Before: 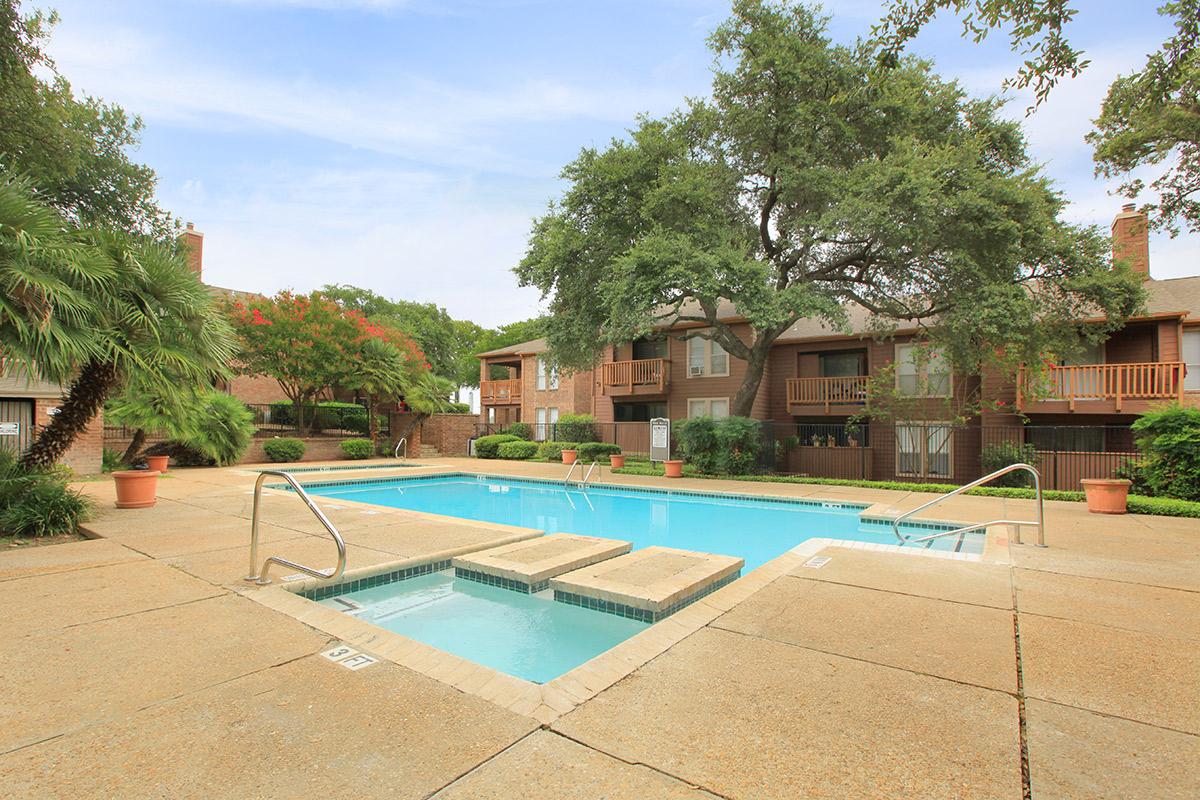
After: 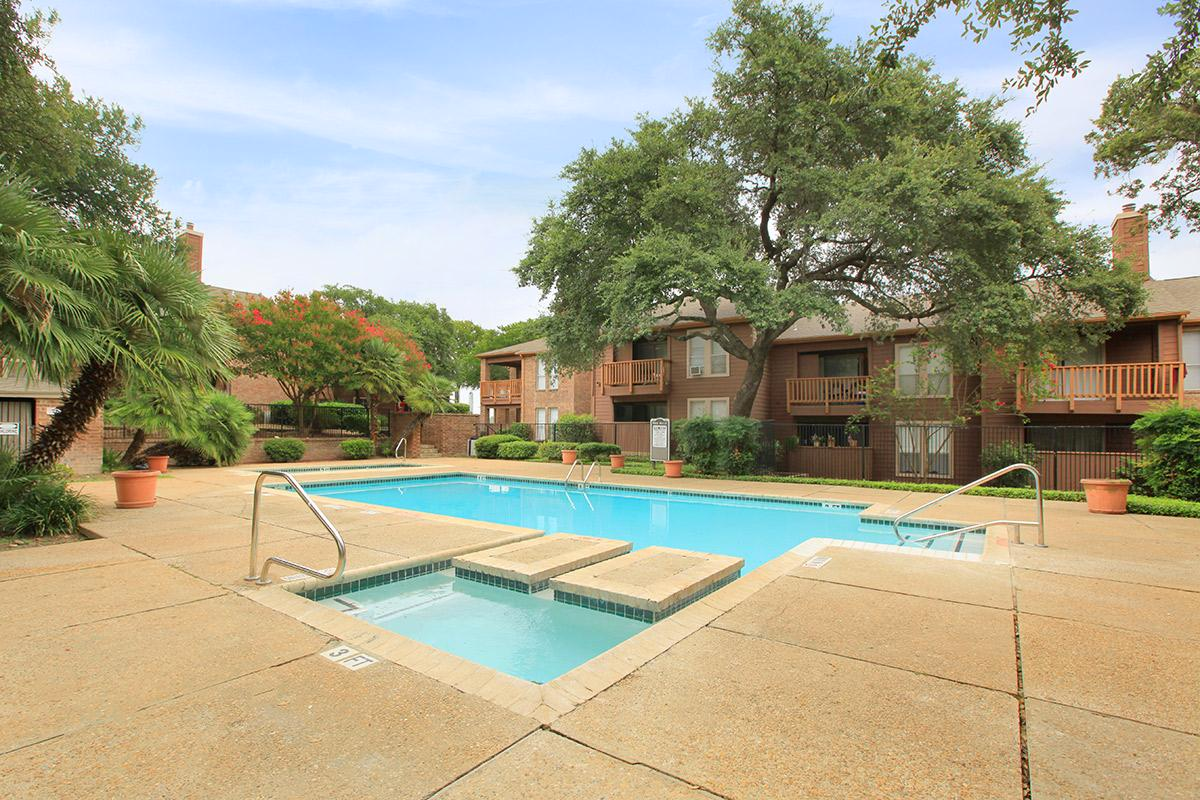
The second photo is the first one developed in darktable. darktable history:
color balance rgb: on, module defaults
contrast brightness saturation: contrast 0.08, saturation 0.02
